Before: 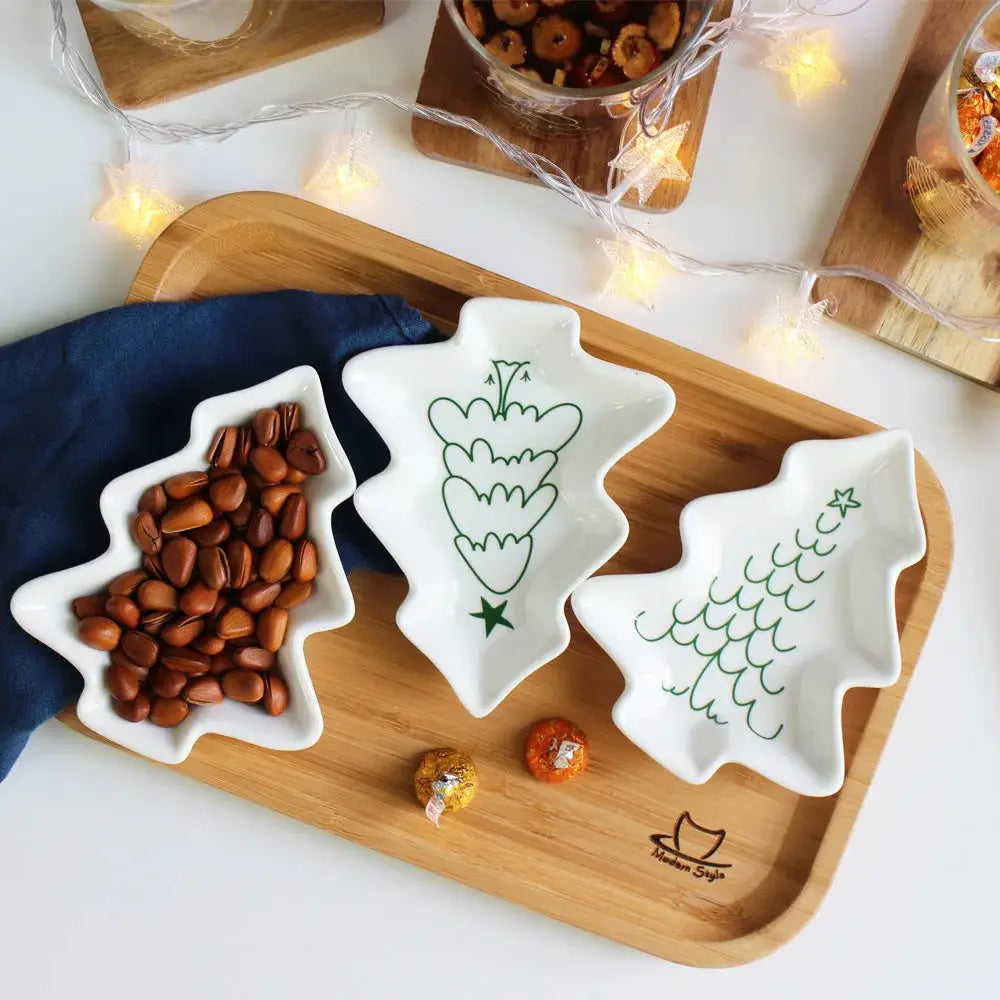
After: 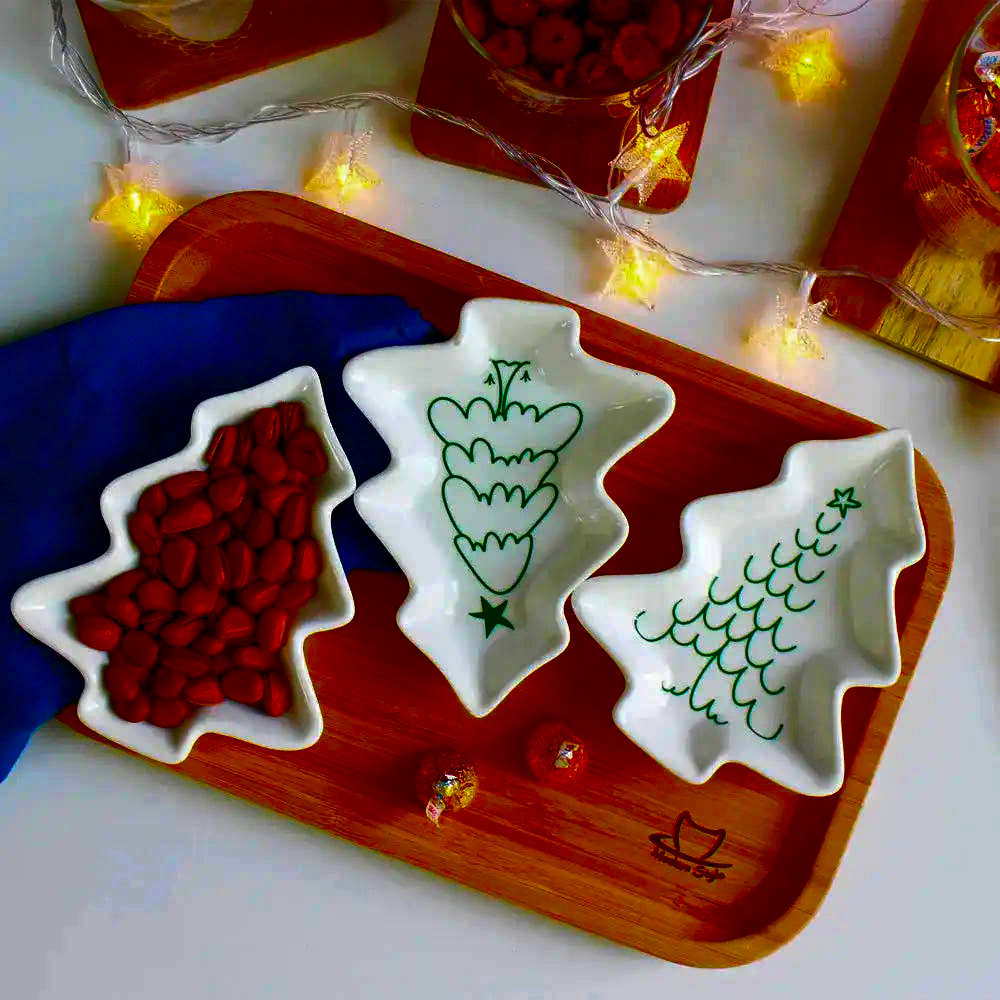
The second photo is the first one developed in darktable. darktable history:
tone equalizer: on, module defaults
color balance rgb: linear chroma grading › global chroma 15%, perceptual saturation grading › global saturation 30%
contrast brightness saturation: brightness -1, saturation 1
